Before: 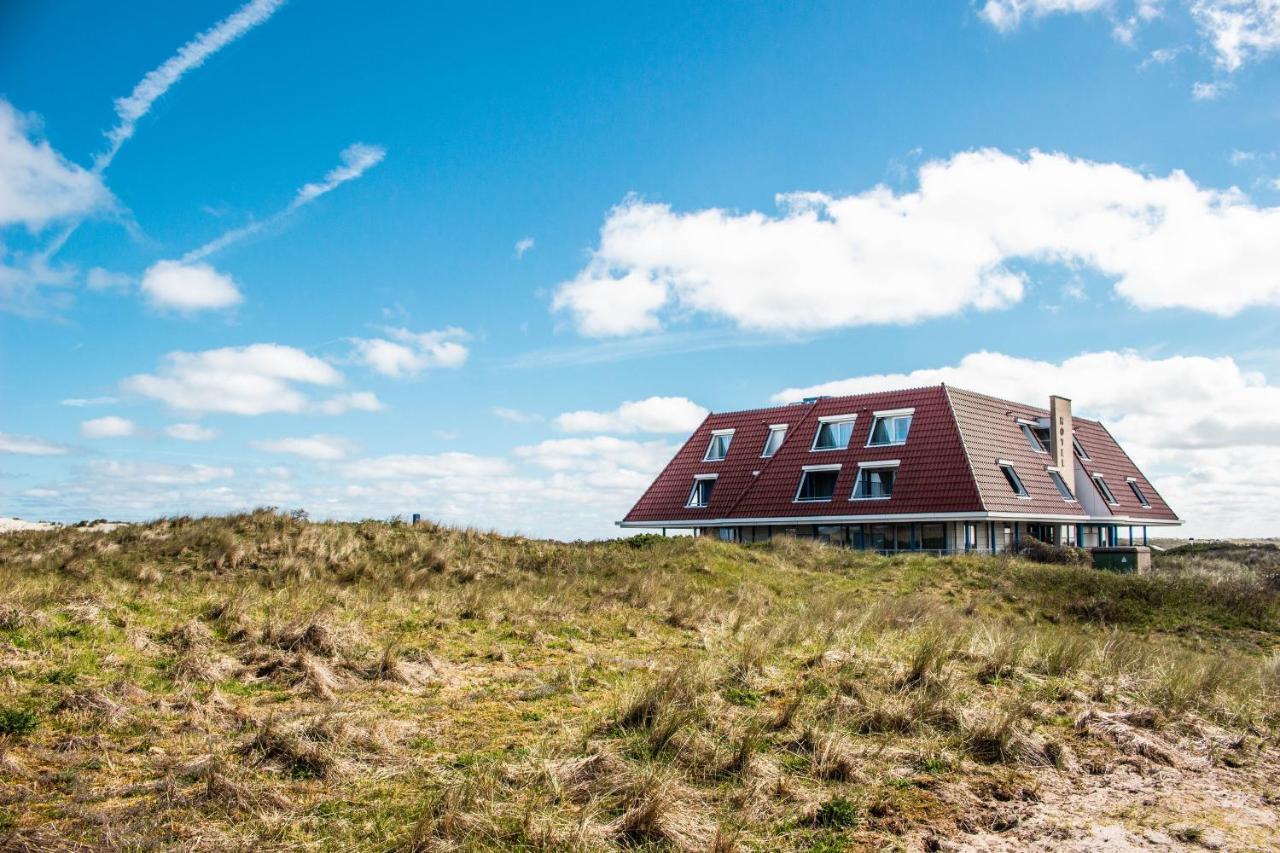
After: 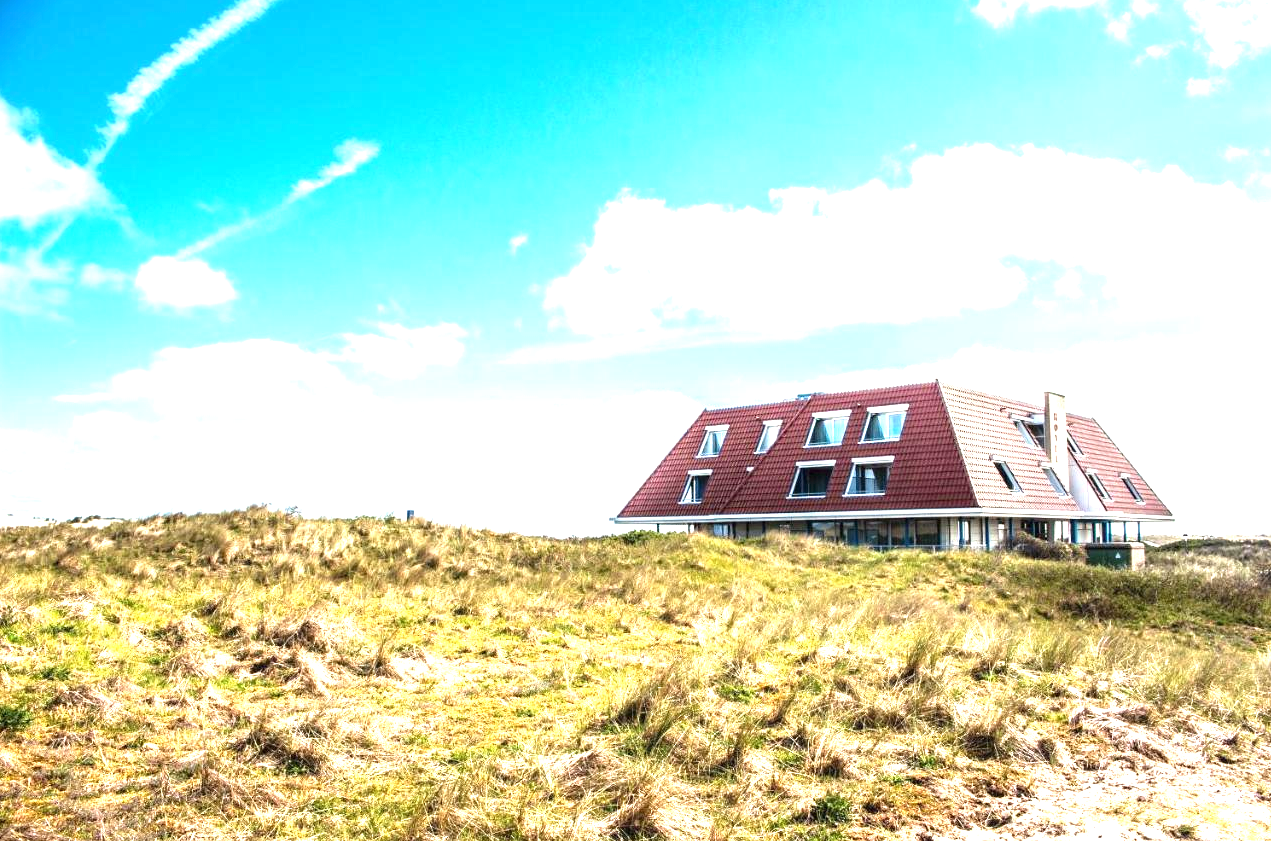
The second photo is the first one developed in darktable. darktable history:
exposure: black level correction 0, exposure 1.512 EV, compensate highlight preservation false
crop: left 0.472%, top 0.497%, right 0.215%, bottom 0.863%
